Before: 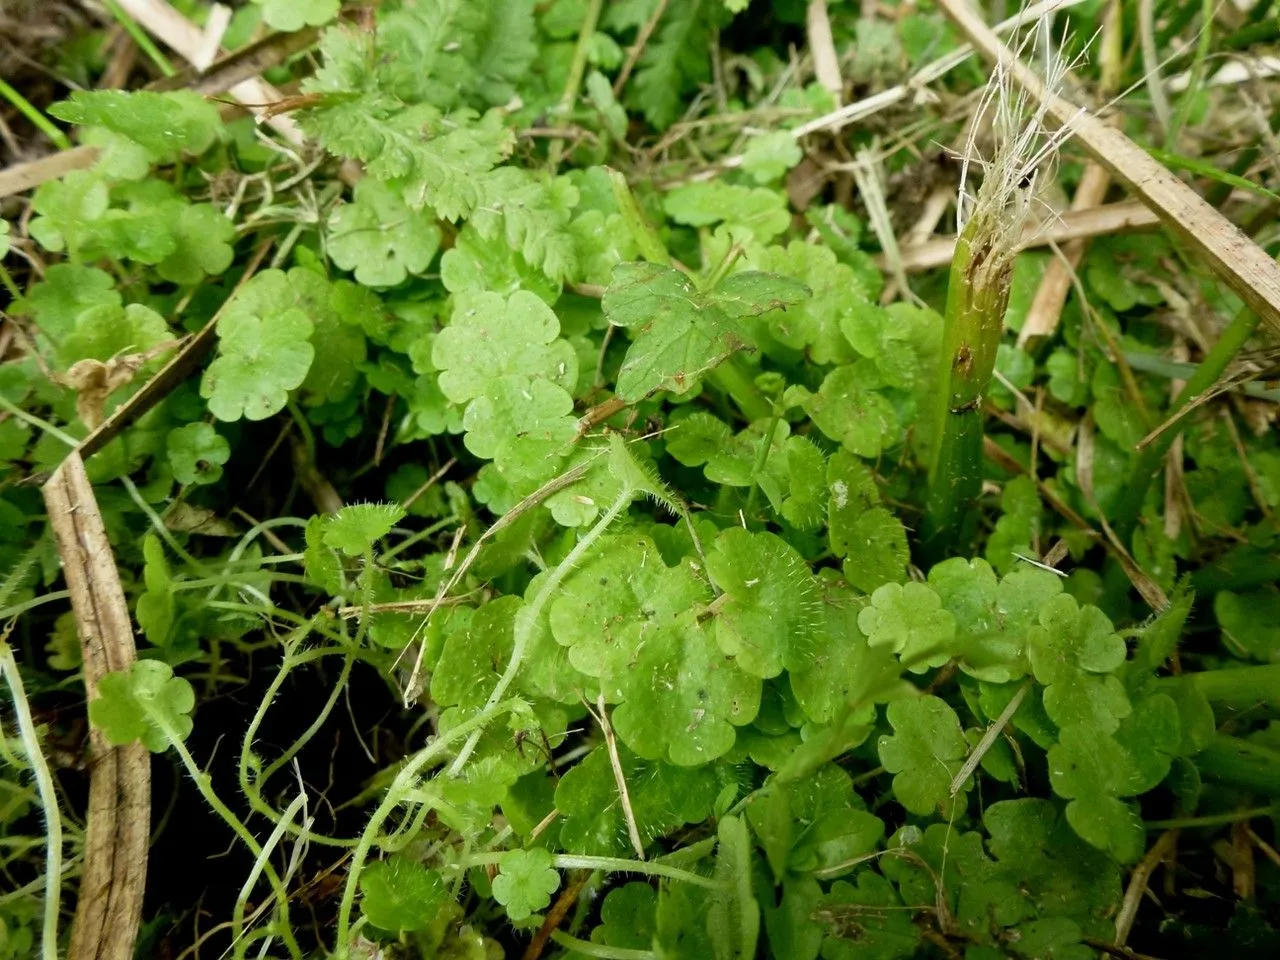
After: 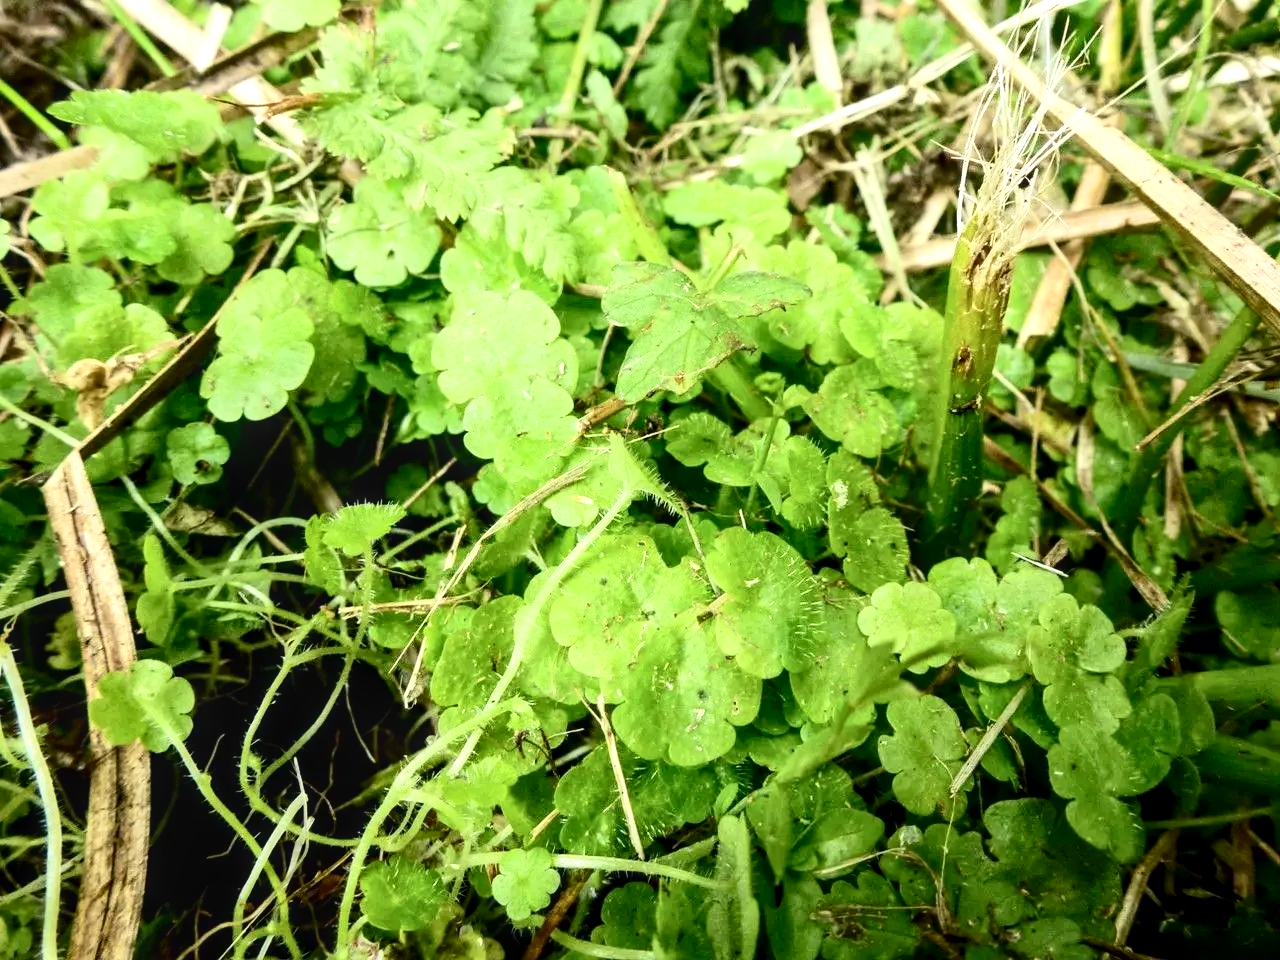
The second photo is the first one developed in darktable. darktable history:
local contrast: on, module defaults
contrast brightness saturation: contrast 0.28
exposure: black level correction 0, exposure 0.7 EV, compensate exposure bias true, compensate highlight preservation false
tone equalizer: on, module defaults
